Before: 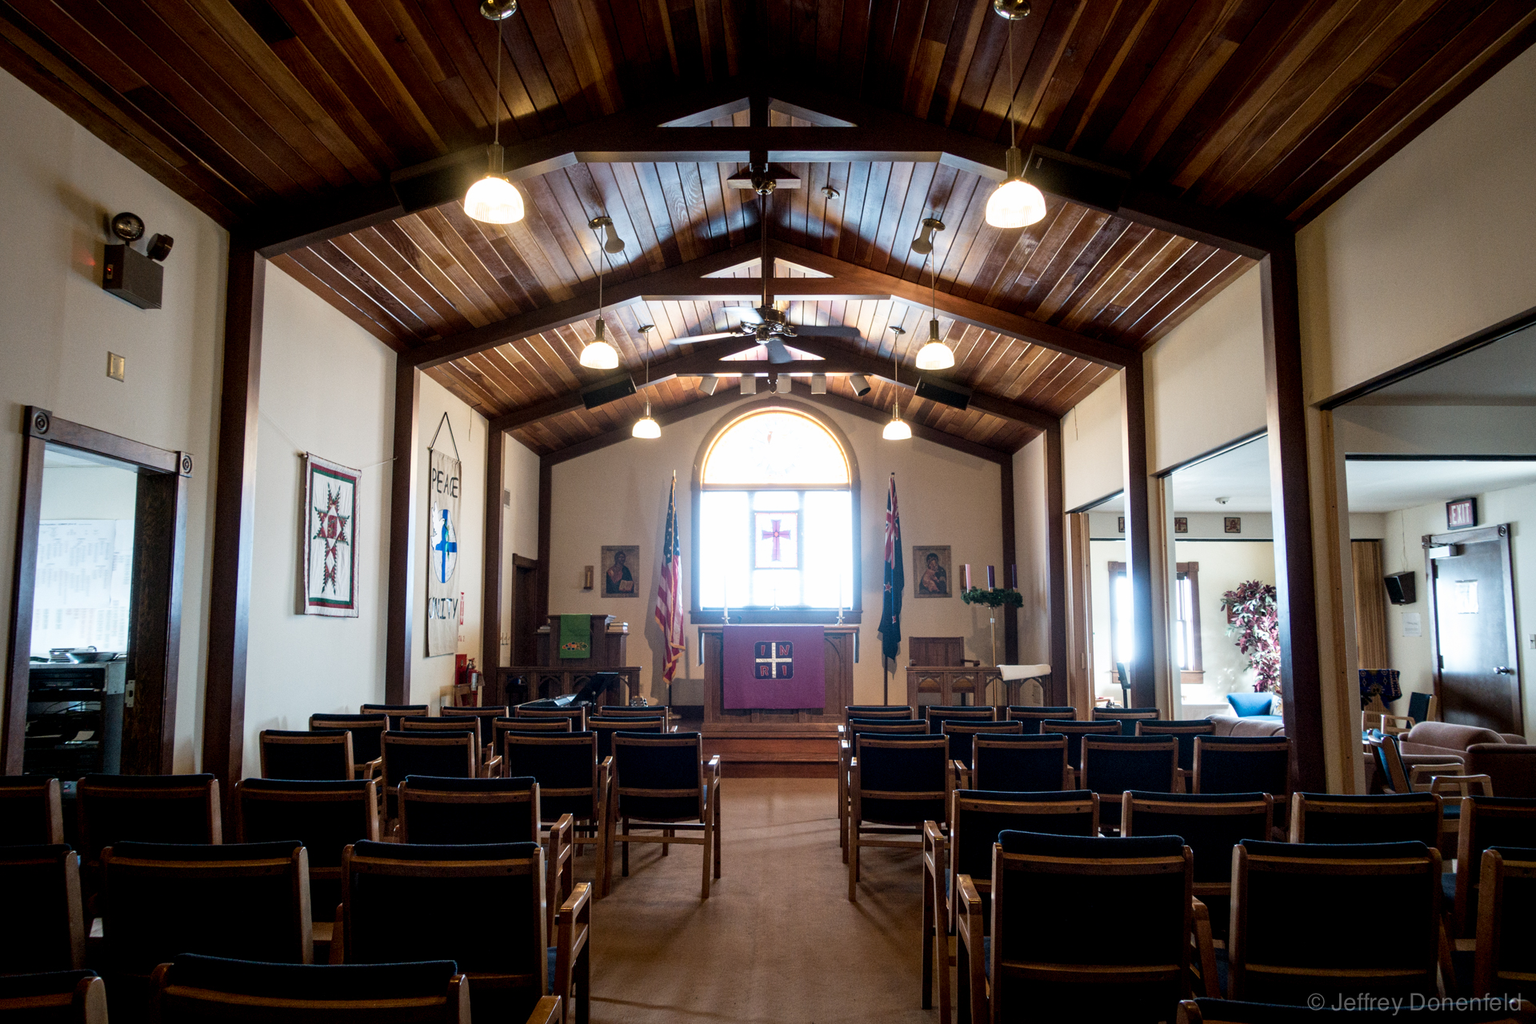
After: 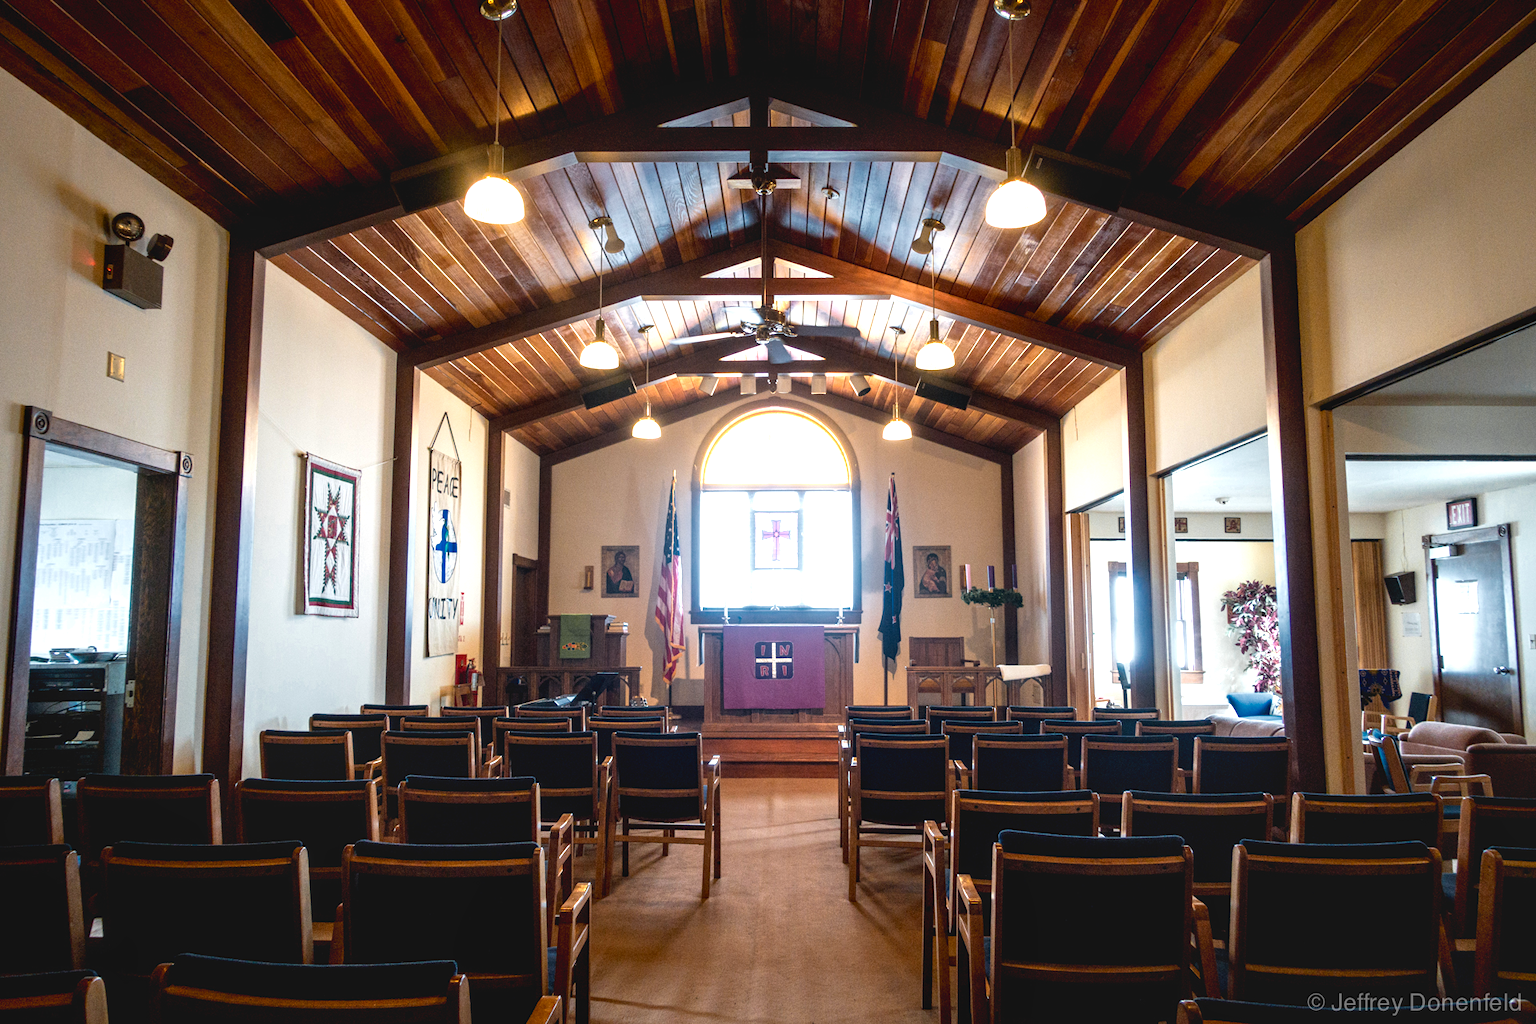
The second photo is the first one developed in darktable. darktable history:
color zones: curves: ch0 [(0, 0.499) (0.143, 0.5) (0.286, 0.5) (0.429, 0.476) (0.571, 0.284) (0.714, 0.243) (0.857, 0.449) (1, 0.499)]; ch1 [(0, 0.532) (0.143, 0.645) (0.286, 0.696) (0.429, 0.211) (0.571, 0.504) (0.714, 0.493) (0.857, 0.495) (1, 0.532)]; ch2 [(0, 0.5) (0.143, 0.5) (0.286, 0.427) (0.429, 0.324) (0.571, 0.5) (0.714, 0.5) (0.857, 0.5) (1, 0.5)]
contrast brightness saturation: contrast -0.08, brightness -0.04, saturation -0.11
local contrast: detail 110%
exposure: exposure 0.935 EV, compensate highlight preservation false
